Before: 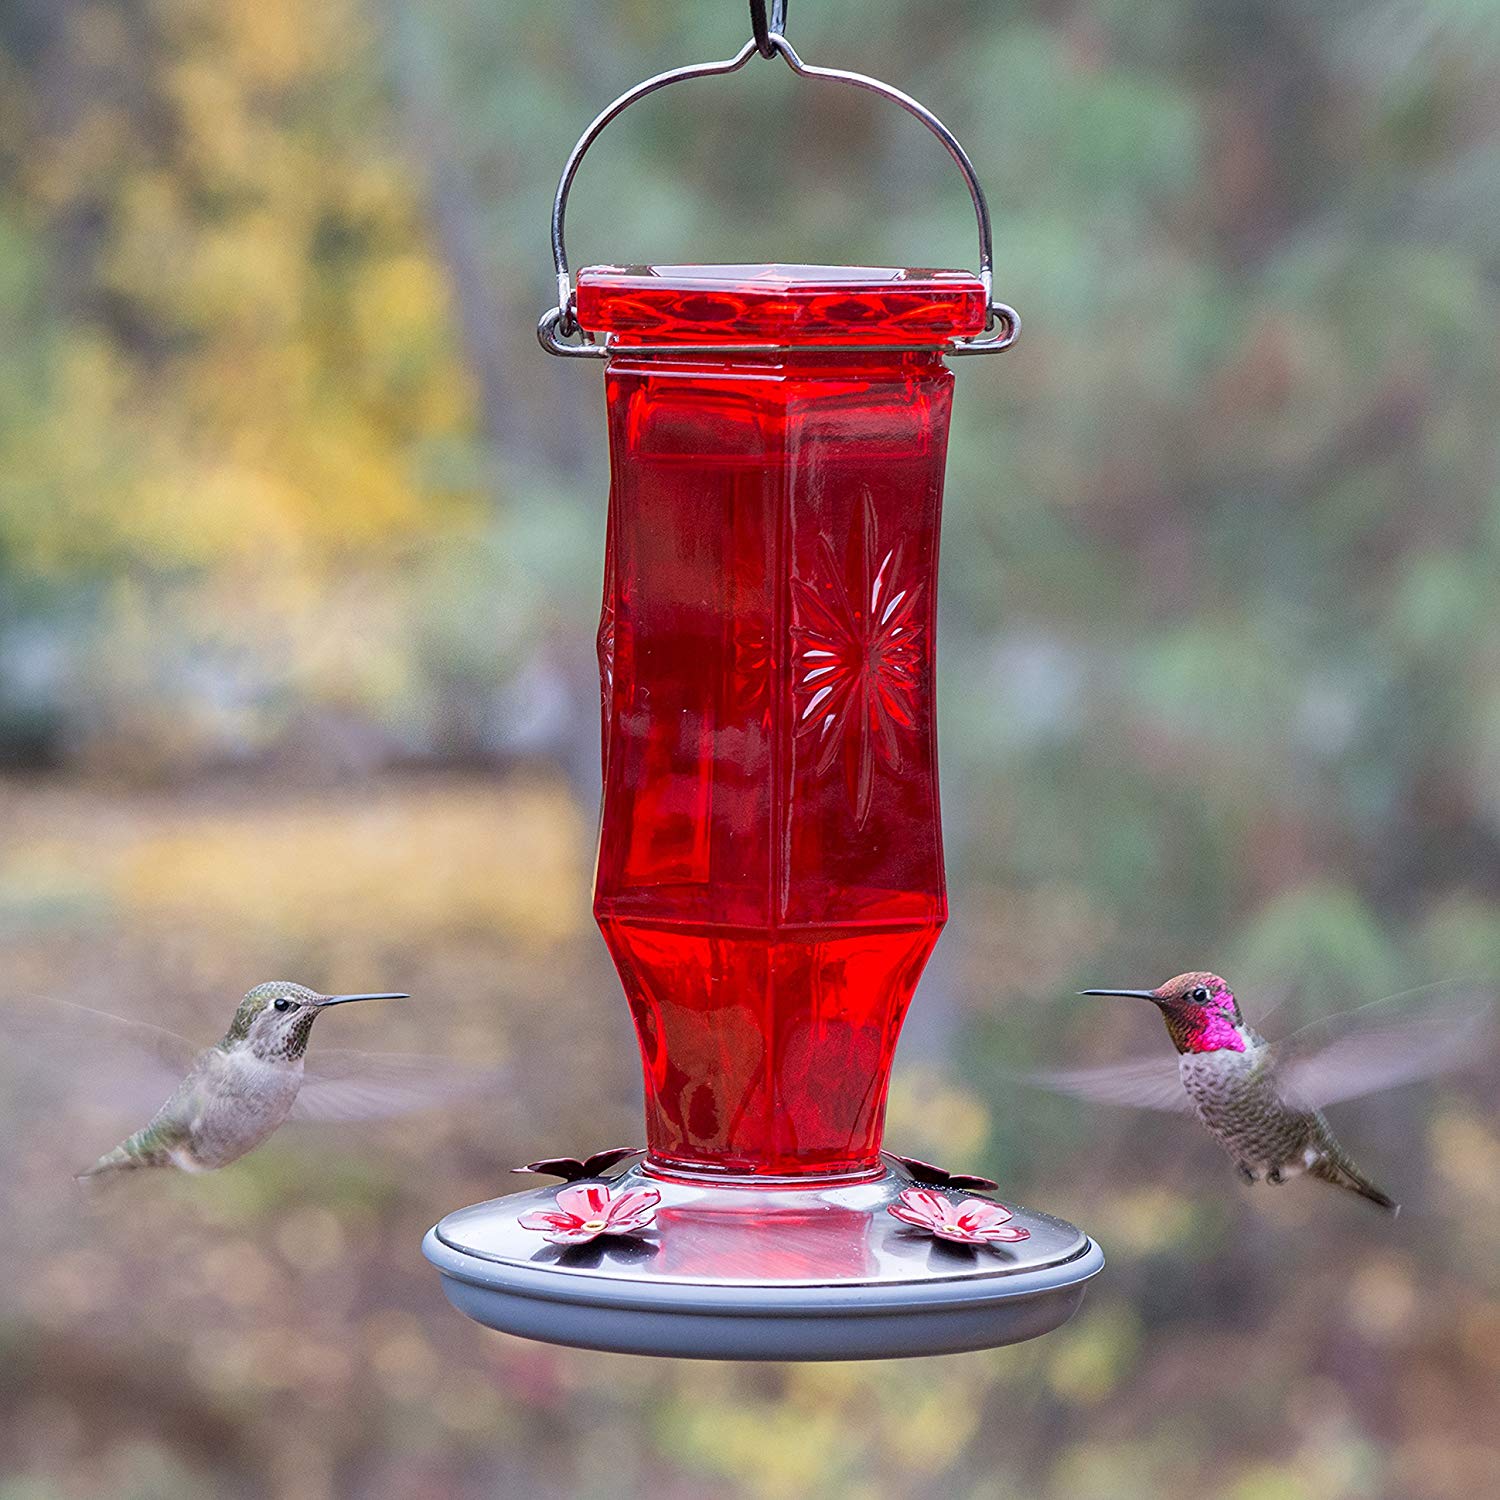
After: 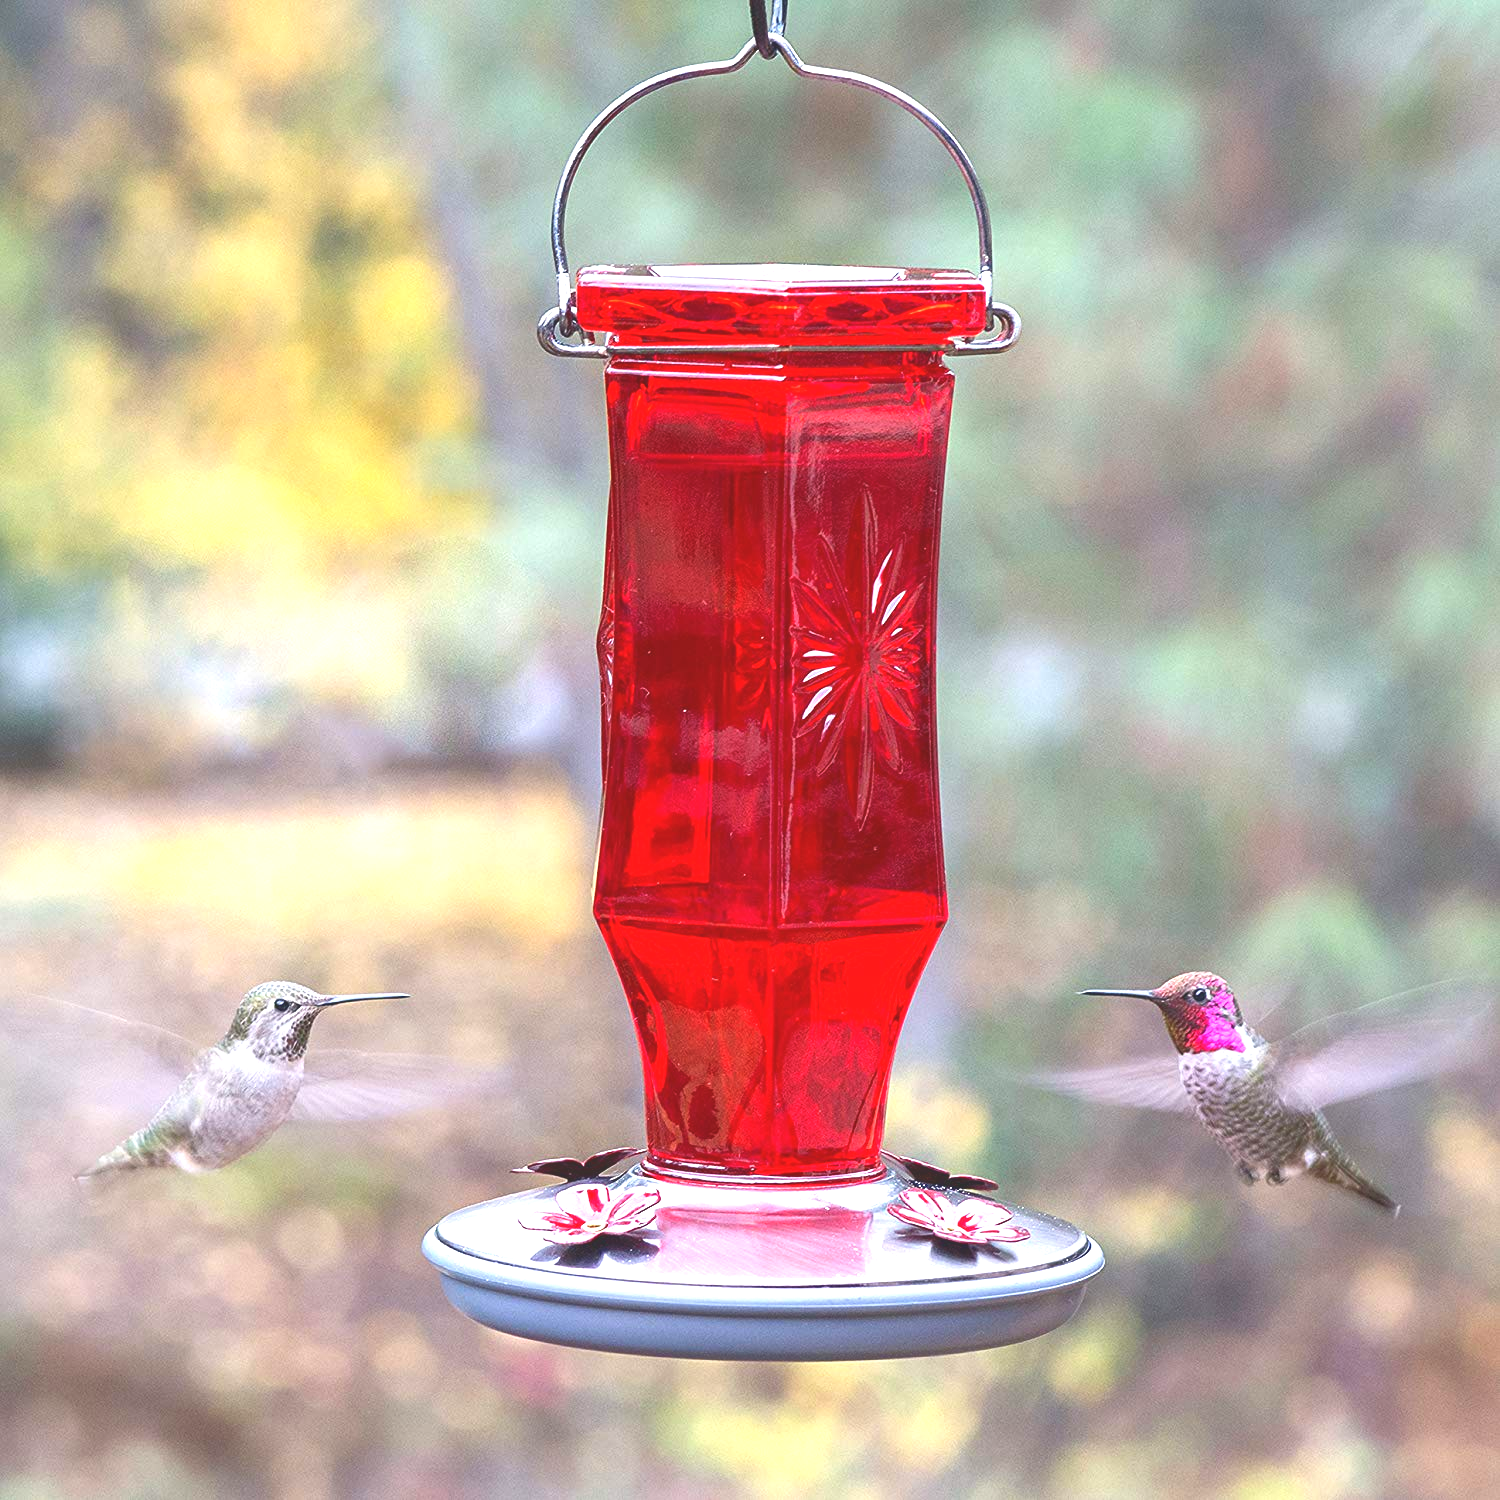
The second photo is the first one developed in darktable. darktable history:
exposure: black level correction -0.005, exposure 1 EV, compensate highlight preservation false
rgb curve: curves: ch0 [(0, 0) (0.072, 0.166) (0.217, 0.293) (0.414, 0.42) (1, 1)], compensate middle gray true, preserve colors basic power
